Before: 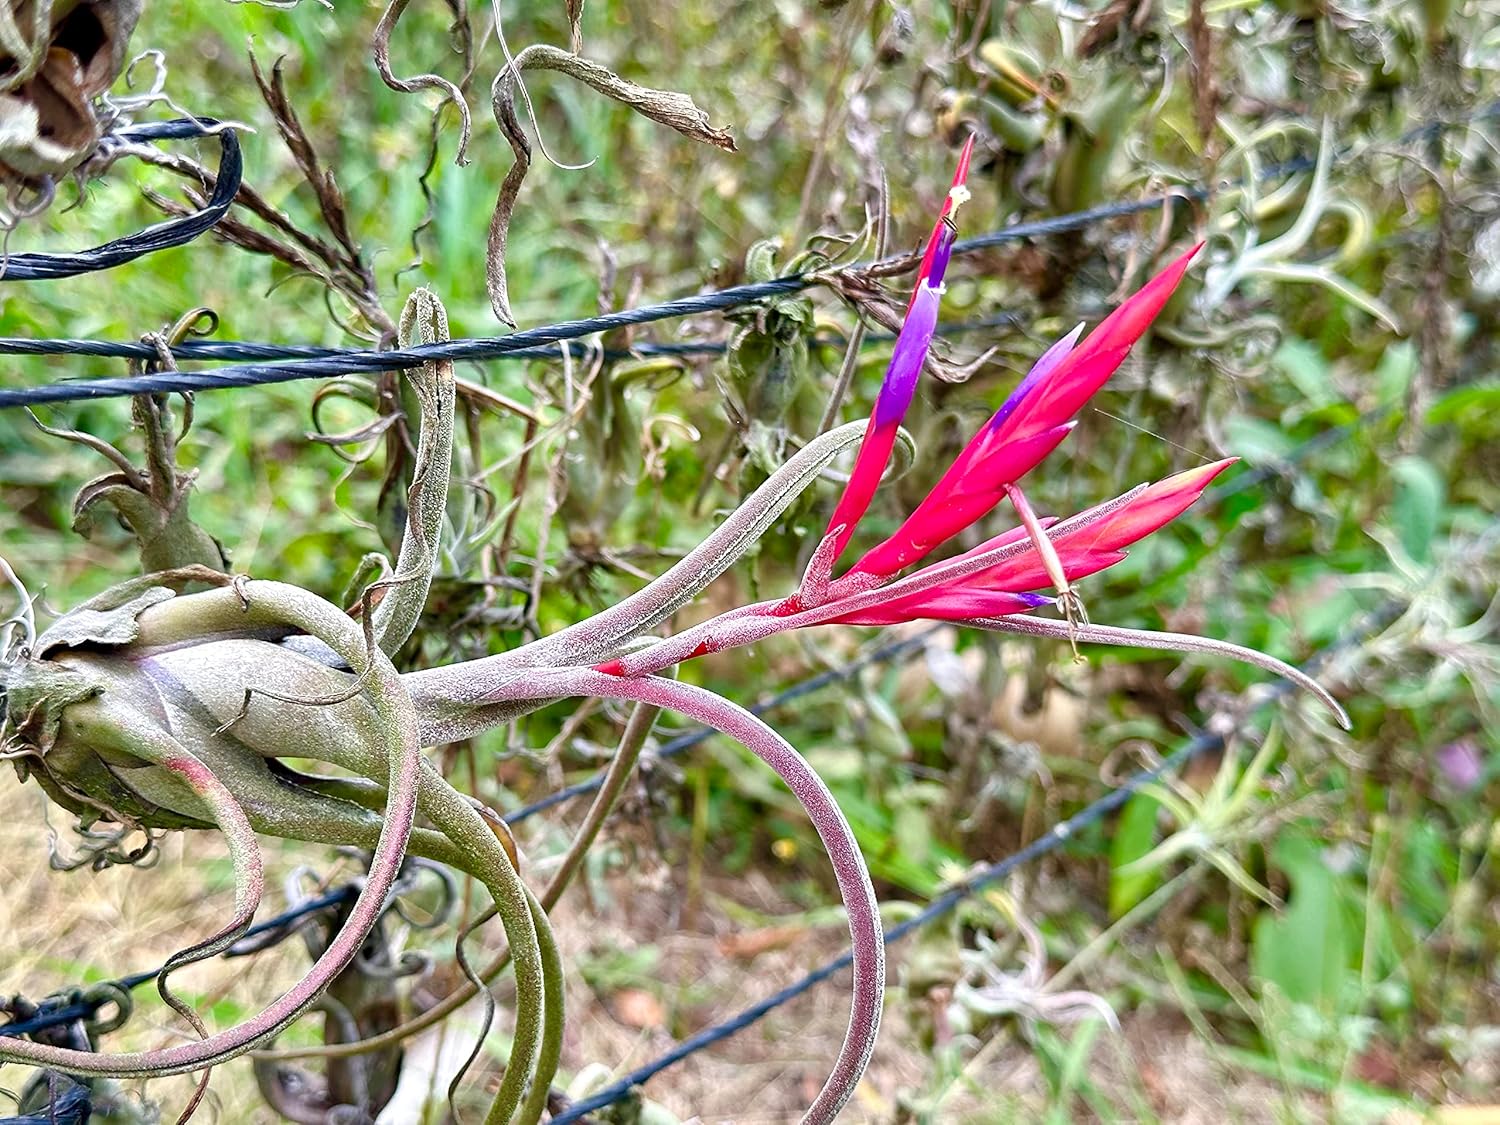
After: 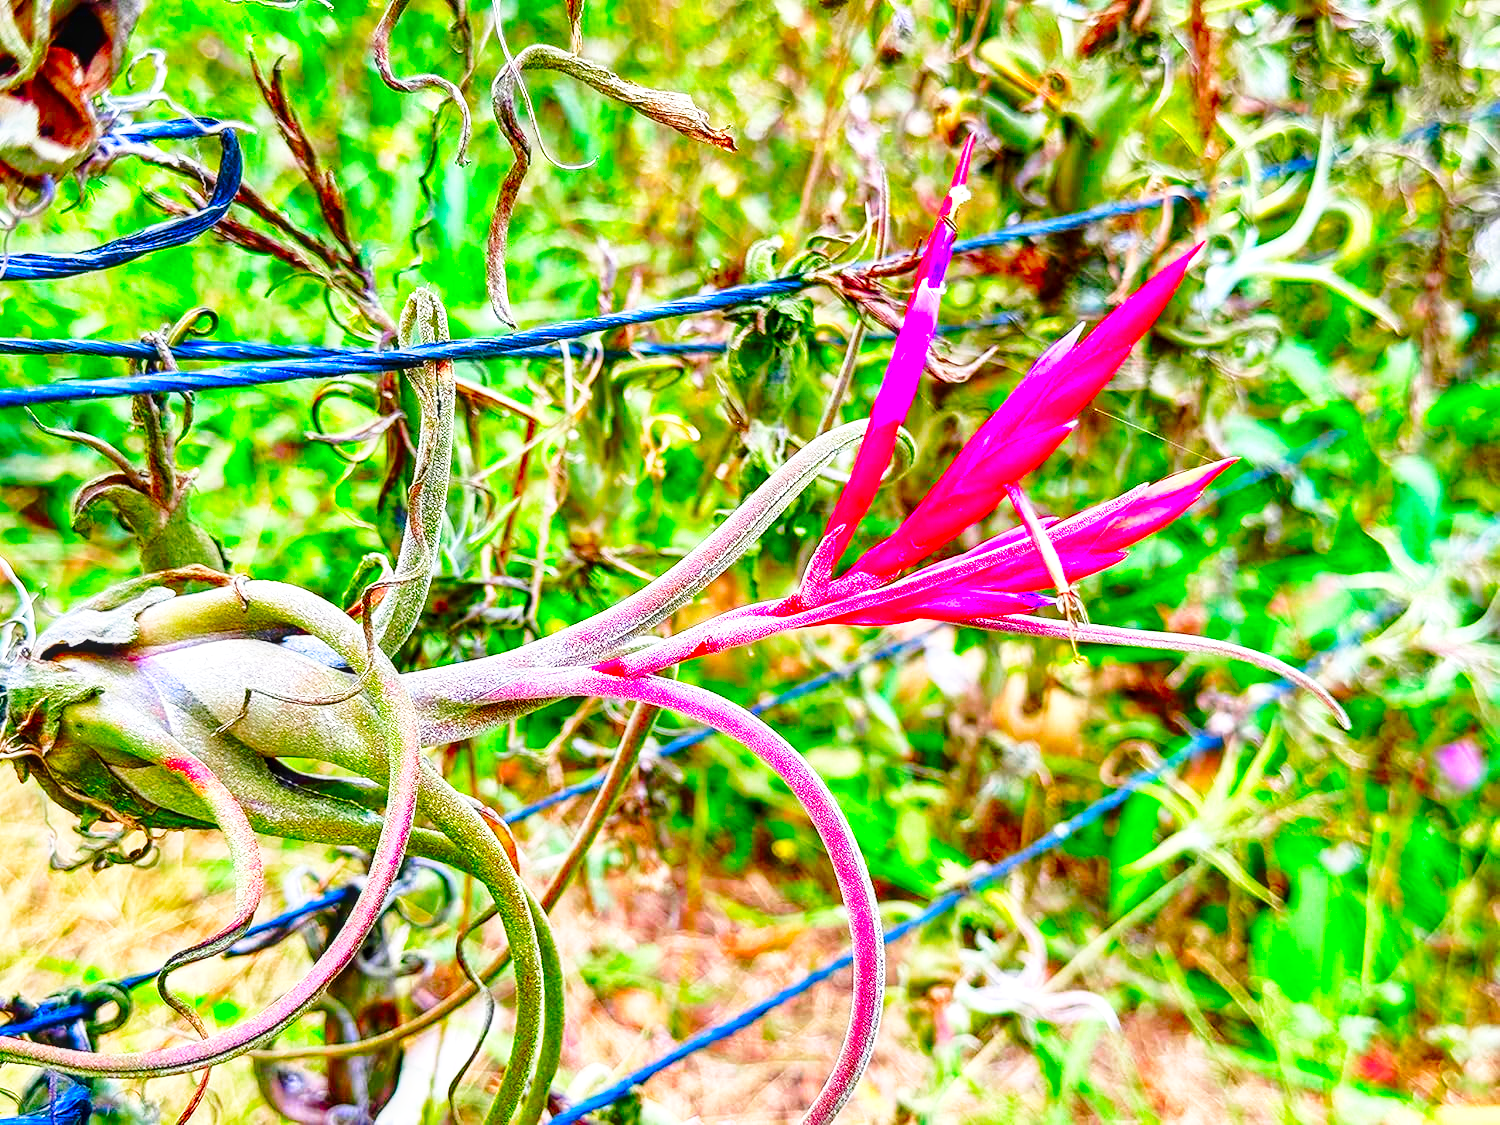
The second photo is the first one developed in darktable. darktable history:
base curve: curves: ch0 [(0, 0) (0.028, 0.03) (0.121, 0.232) (0.46, 0.748) (0.859, 0.968) (1, 1)], preserve colors none
color correction: highlights b* 0.051, saturation 2.98
local contrast: on, module defaults
